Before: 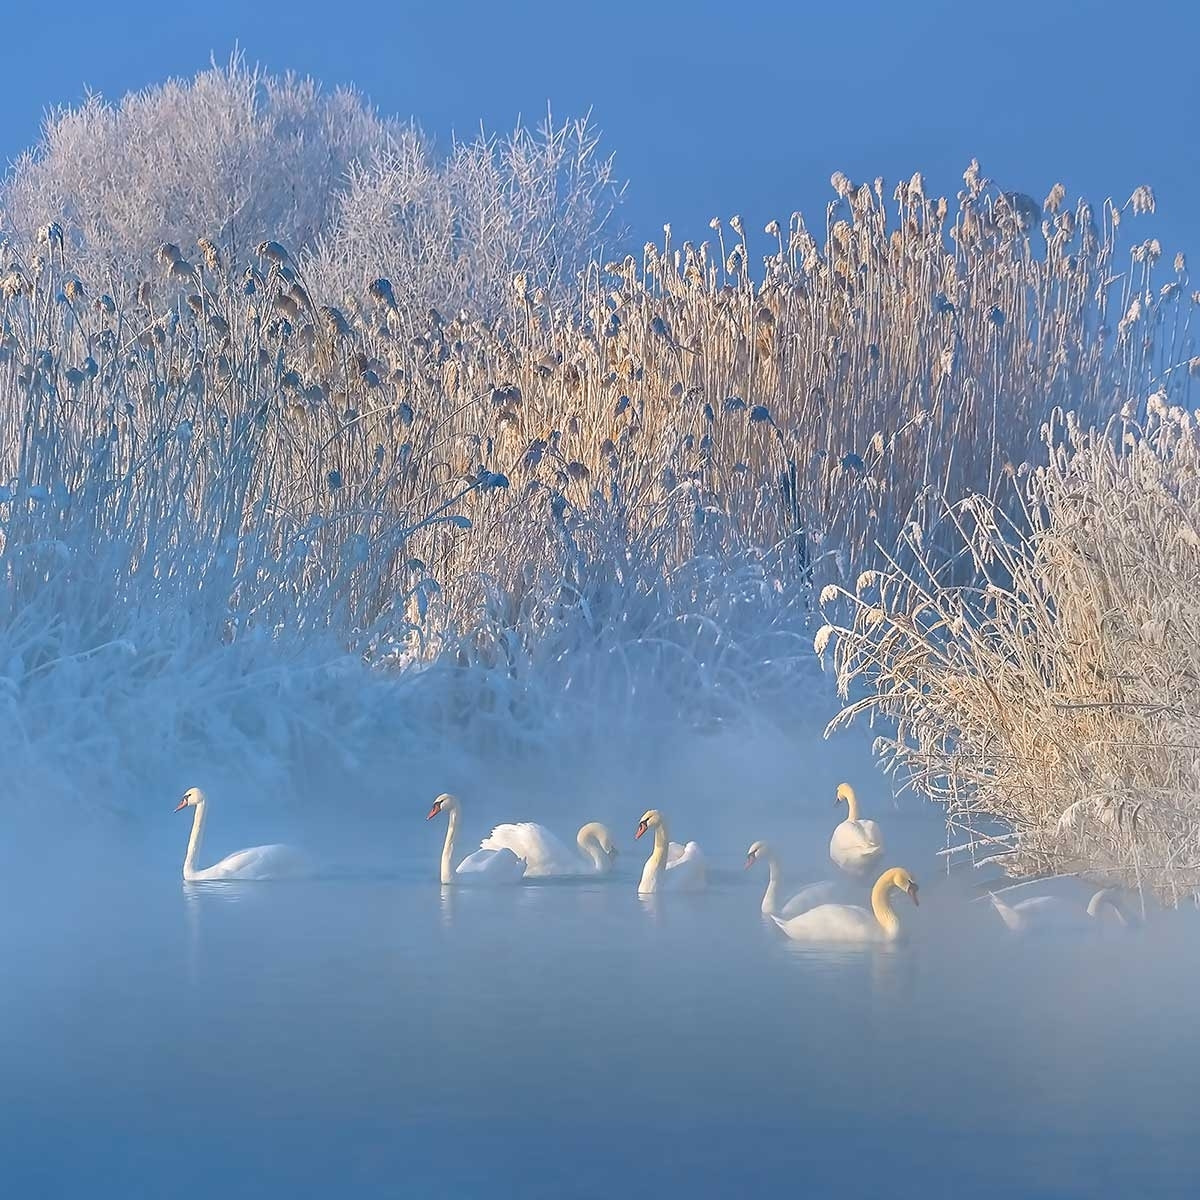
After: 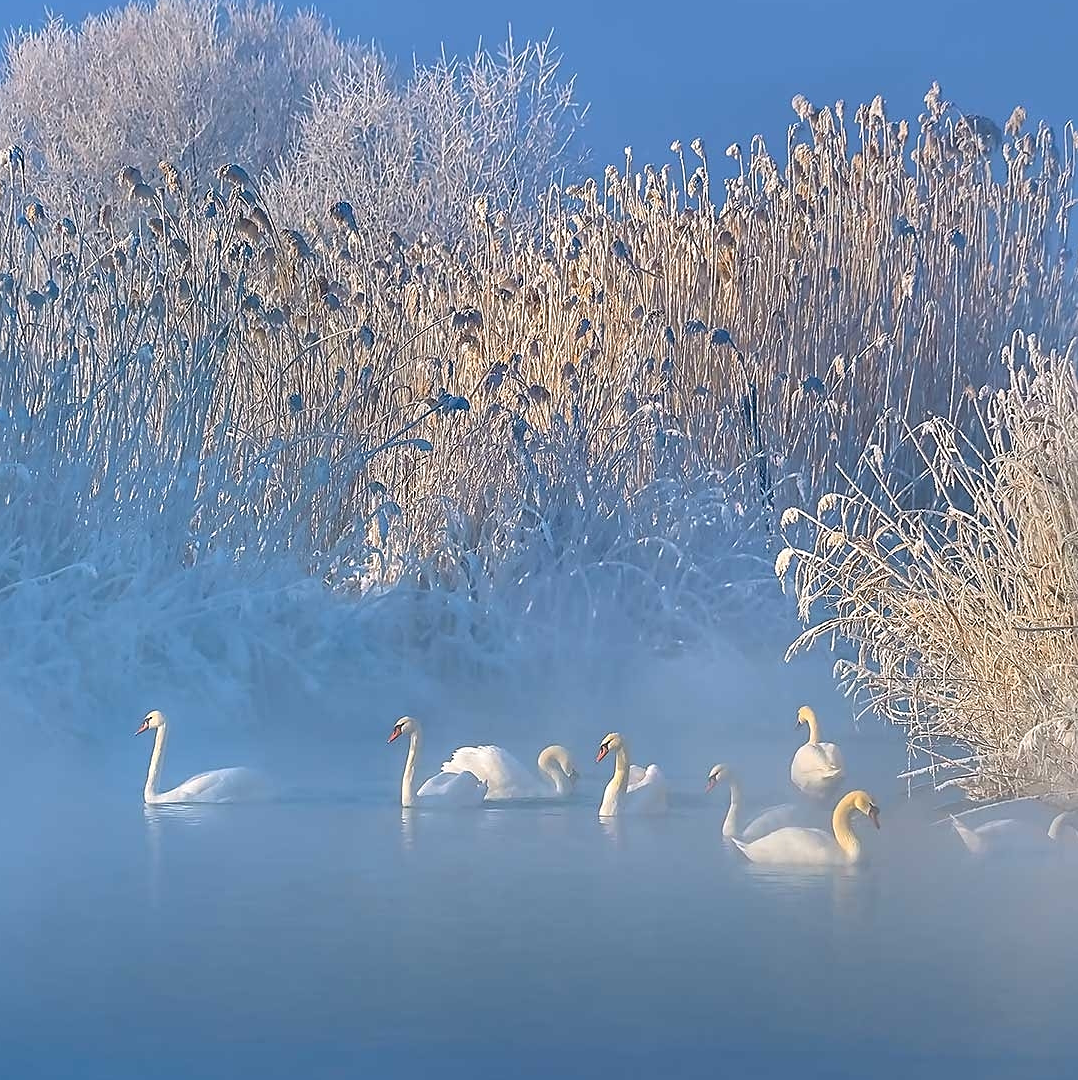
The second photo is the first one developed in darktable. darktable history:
crop: left 3.25%, top 6.469%, right 5.941%, bottom 3.335%
sharpen: amount 0.495
